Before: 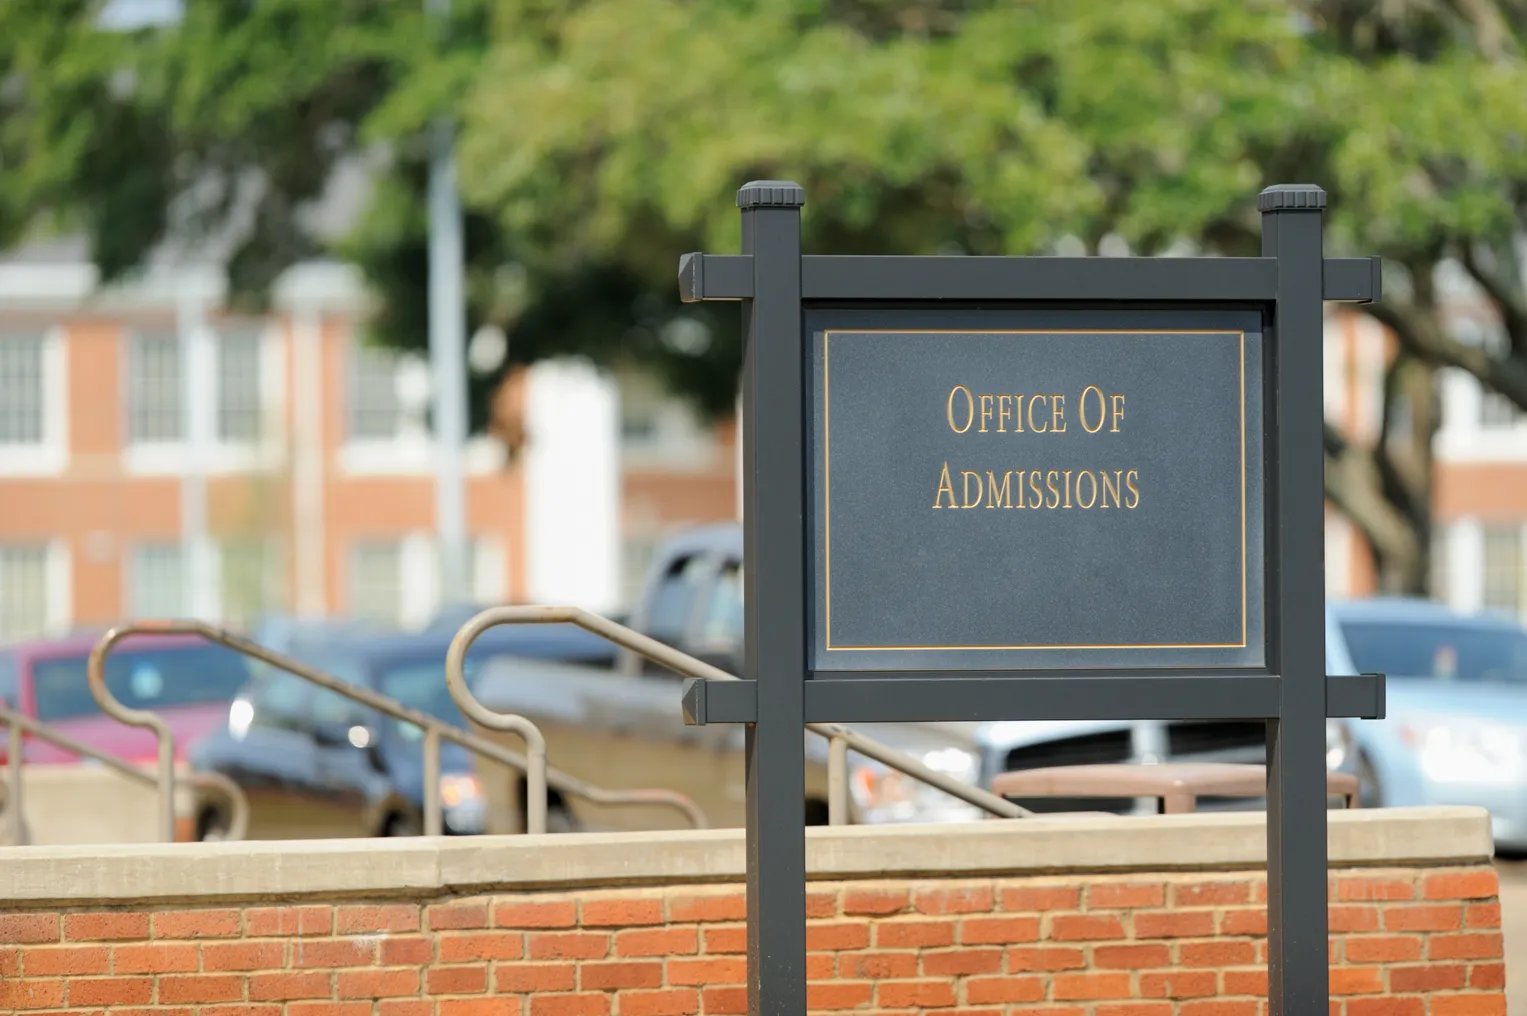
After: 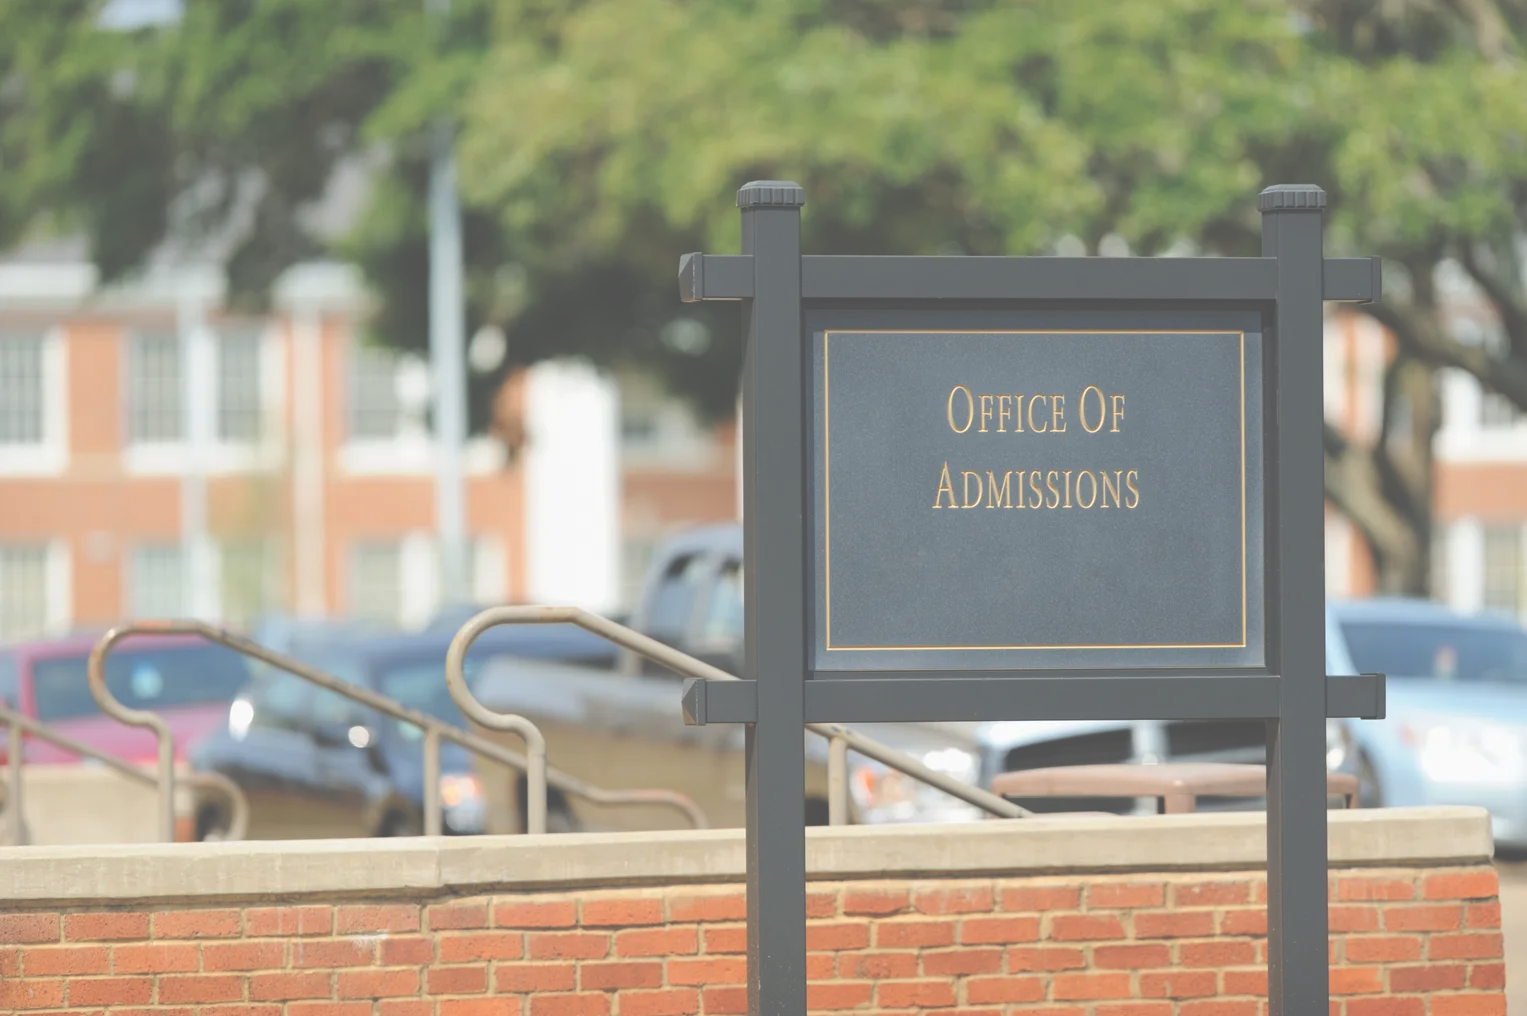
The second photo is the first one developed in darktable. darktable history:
exposure: black level correction -0.087, compensate exposure bias true, compensate highlight preservation false
